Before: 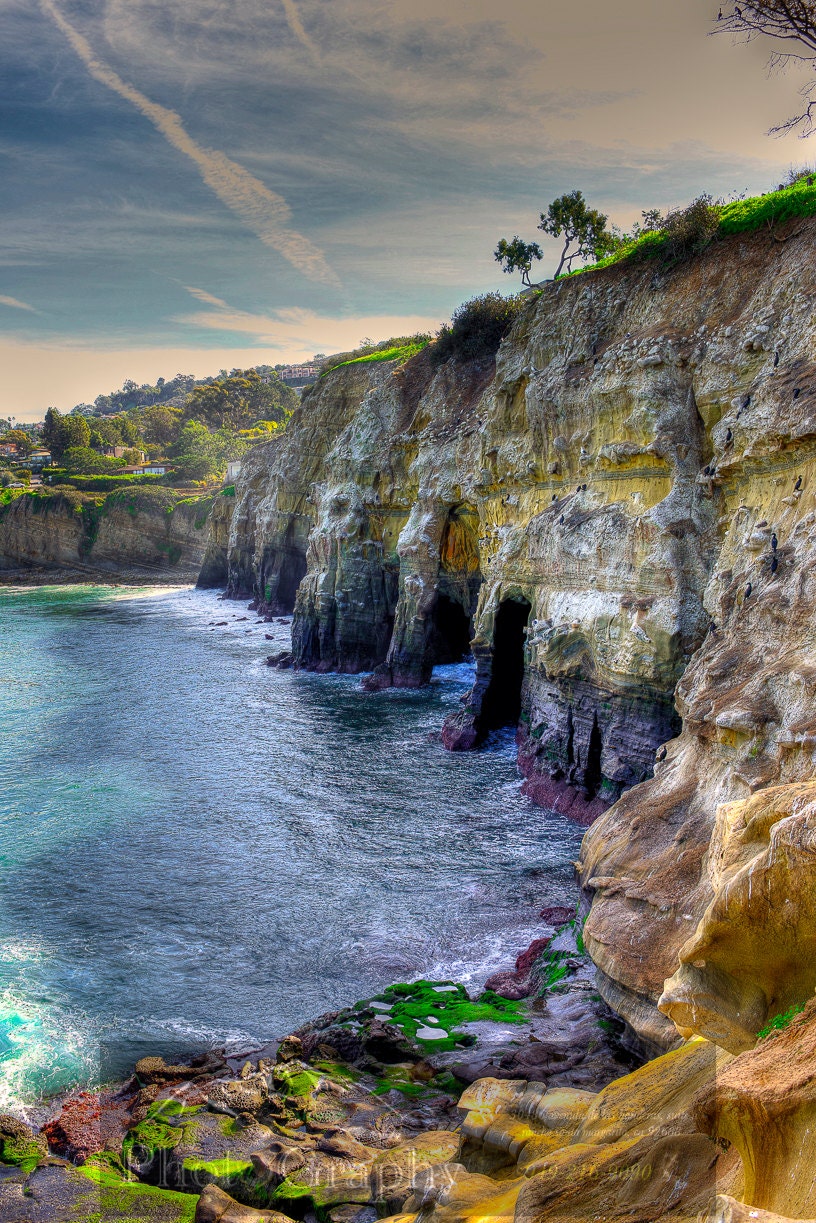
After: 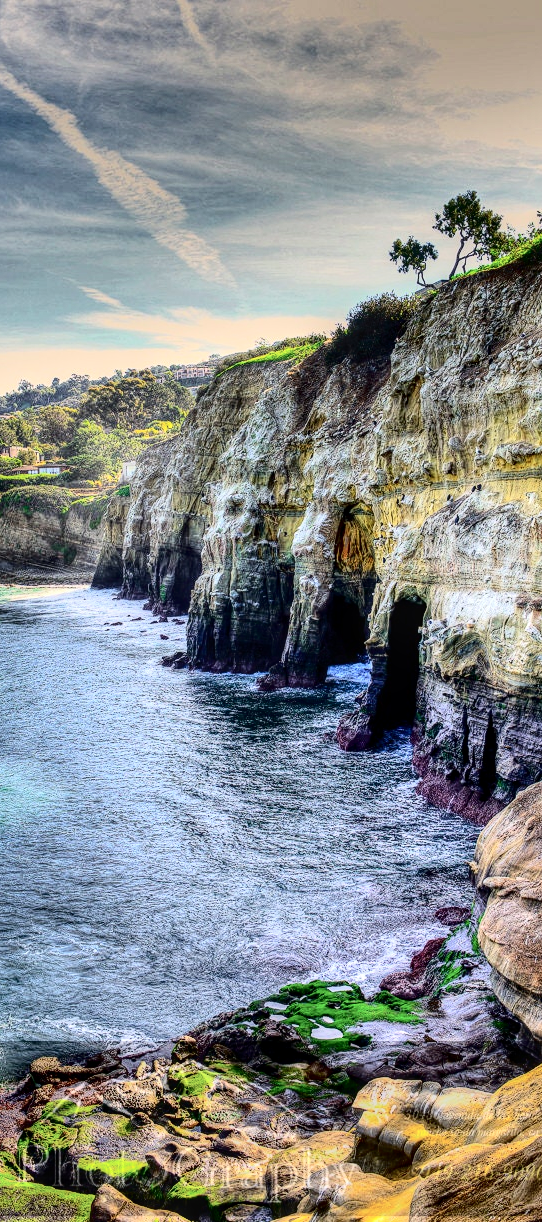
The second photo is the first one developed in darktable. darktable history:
crop and rotate: left 12.902%, right 20.63%
local contrast: on, module defaults
shadows and highlights: radius 119.76, shadows 42.55, highlights -62.09, soften with gaussian
tone curve: curves: ch0 [(0, 0) (0.003, 0.001) (0.011, 0.004) (0.025, 0.008) (0.044, 0.015) (0.069, 0.022) (0.1, 0.031) (0.136, 0.052) (0.177, 0.101) (0.224, 0.181) (0.277, 0.289) (0.335, 0.418) (0.399, 0.541) (0.468, 0.65) (0.543, 0.739) (0.623, 0.817) (0.709, 0.882) (0.801, 0.919) (0.898, 0.958) (1, 1)], color space Lab, independent channels, preserve colors none
